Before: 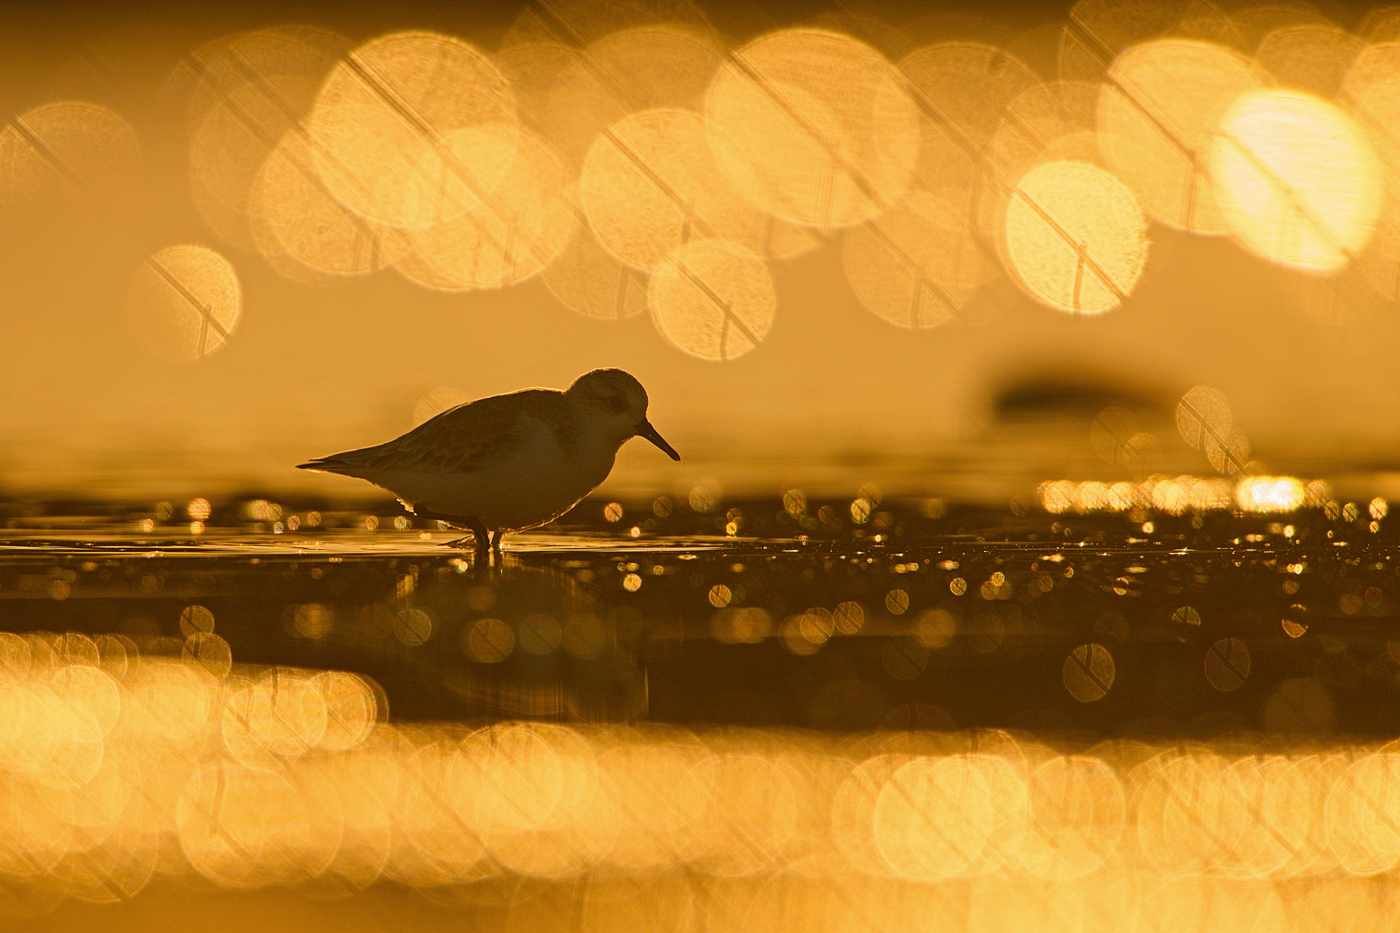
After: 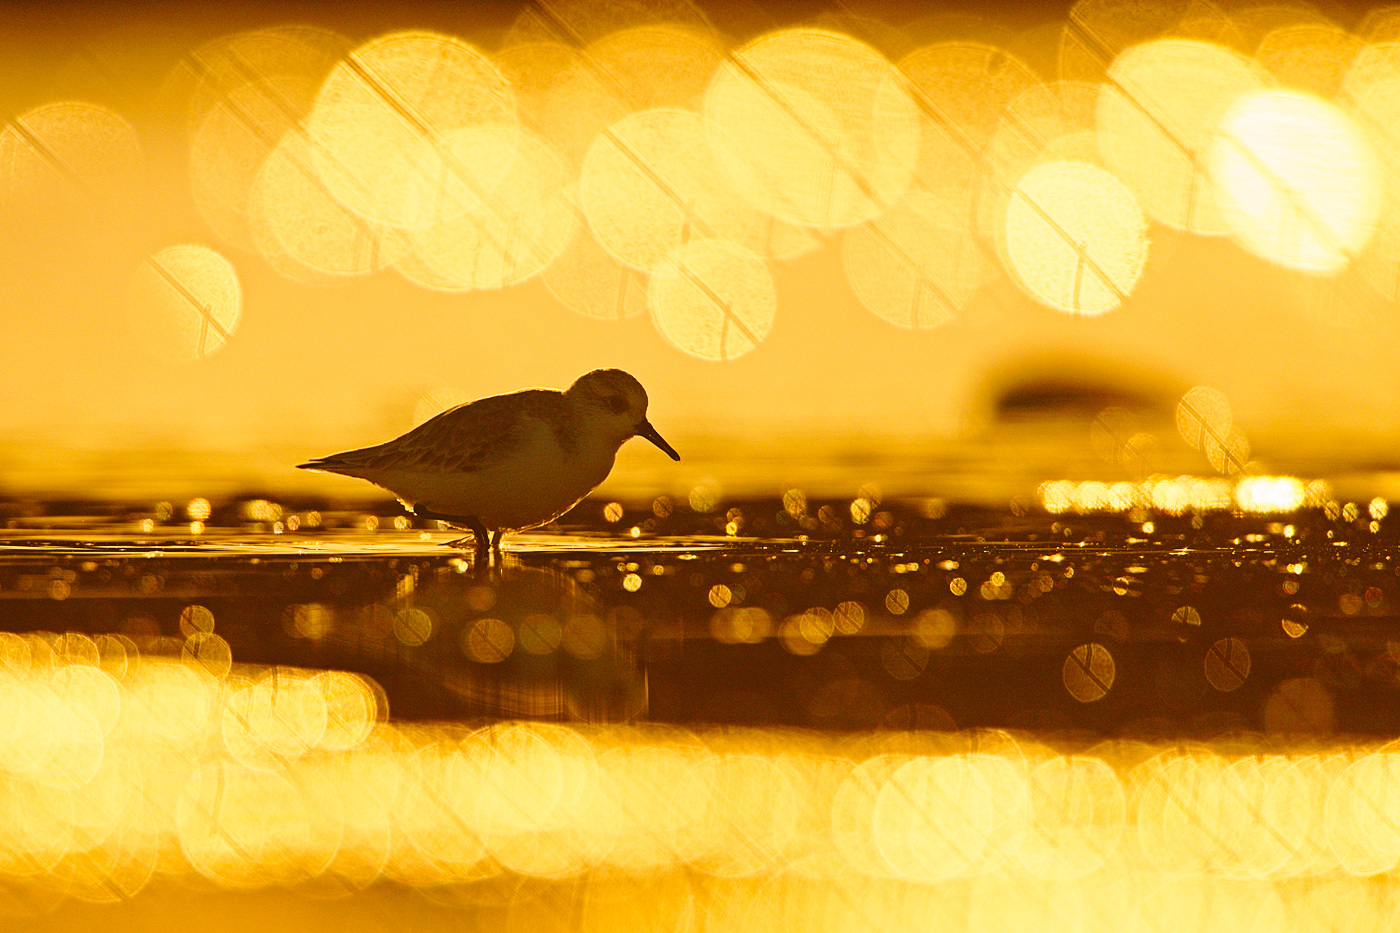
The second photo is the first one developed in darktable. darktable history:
base curve: curves: ch0 [(0, 0) (0.028, 0.03) (0.121, 0.232) (0.46, 0.748) (0.859, 0.968) (1, 1)], preserve colors none
tone equalizer: -8 EV 0.06 EV, smoothing diameter 25%, edges refinement/feathering 10, preserve details guided filter
